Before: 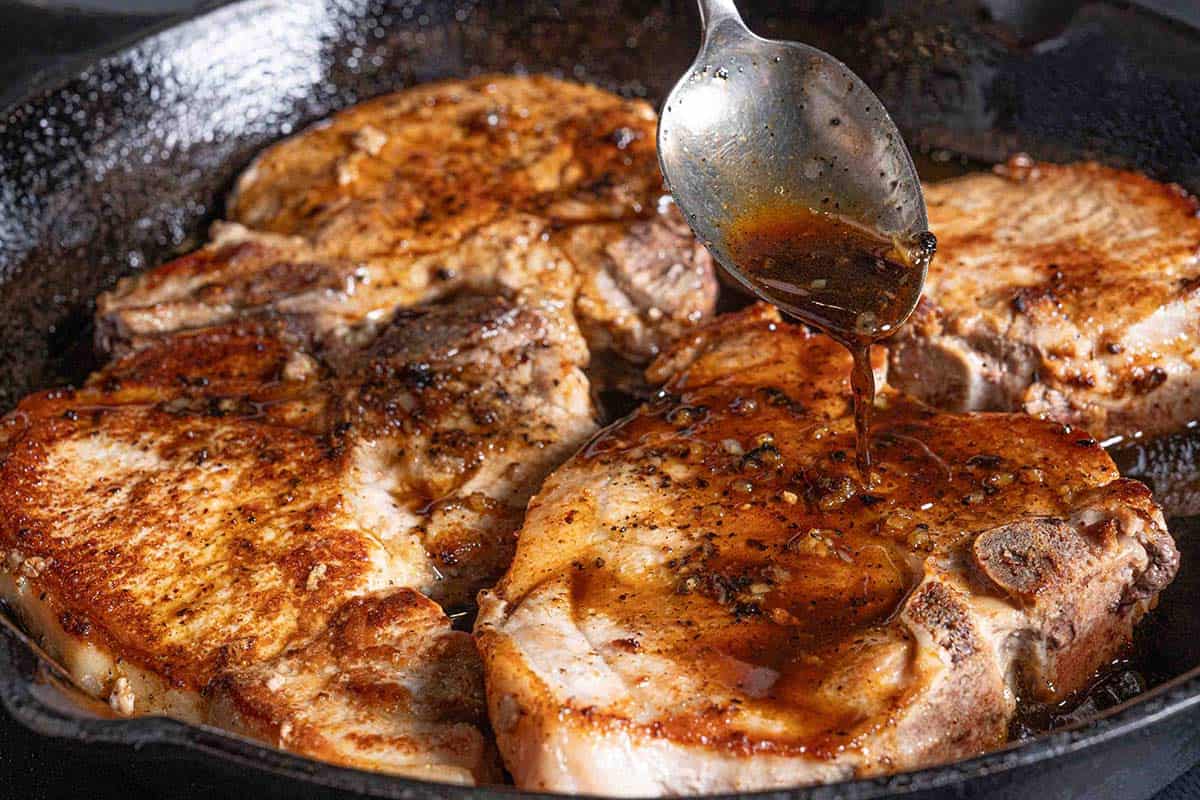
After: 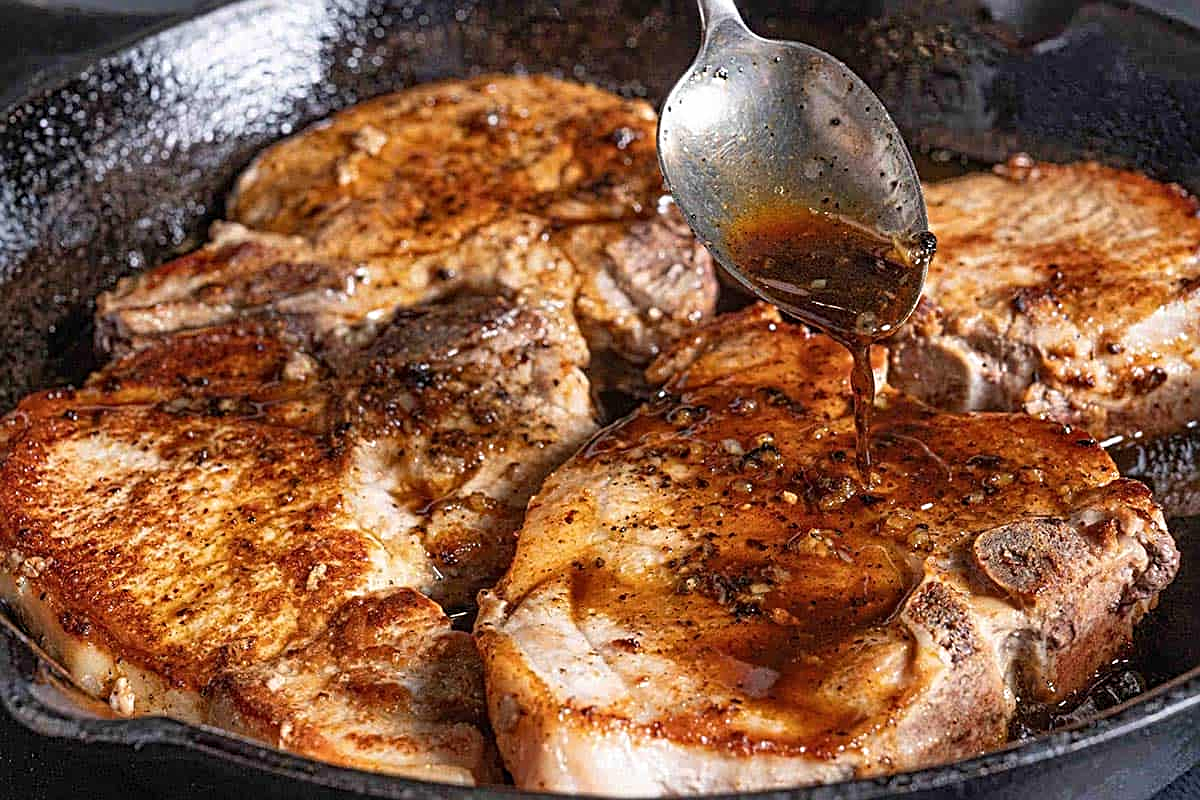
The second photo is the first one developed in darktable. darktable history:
sharpen: radius 3.081
shadows and highlights: soften with gaussian
